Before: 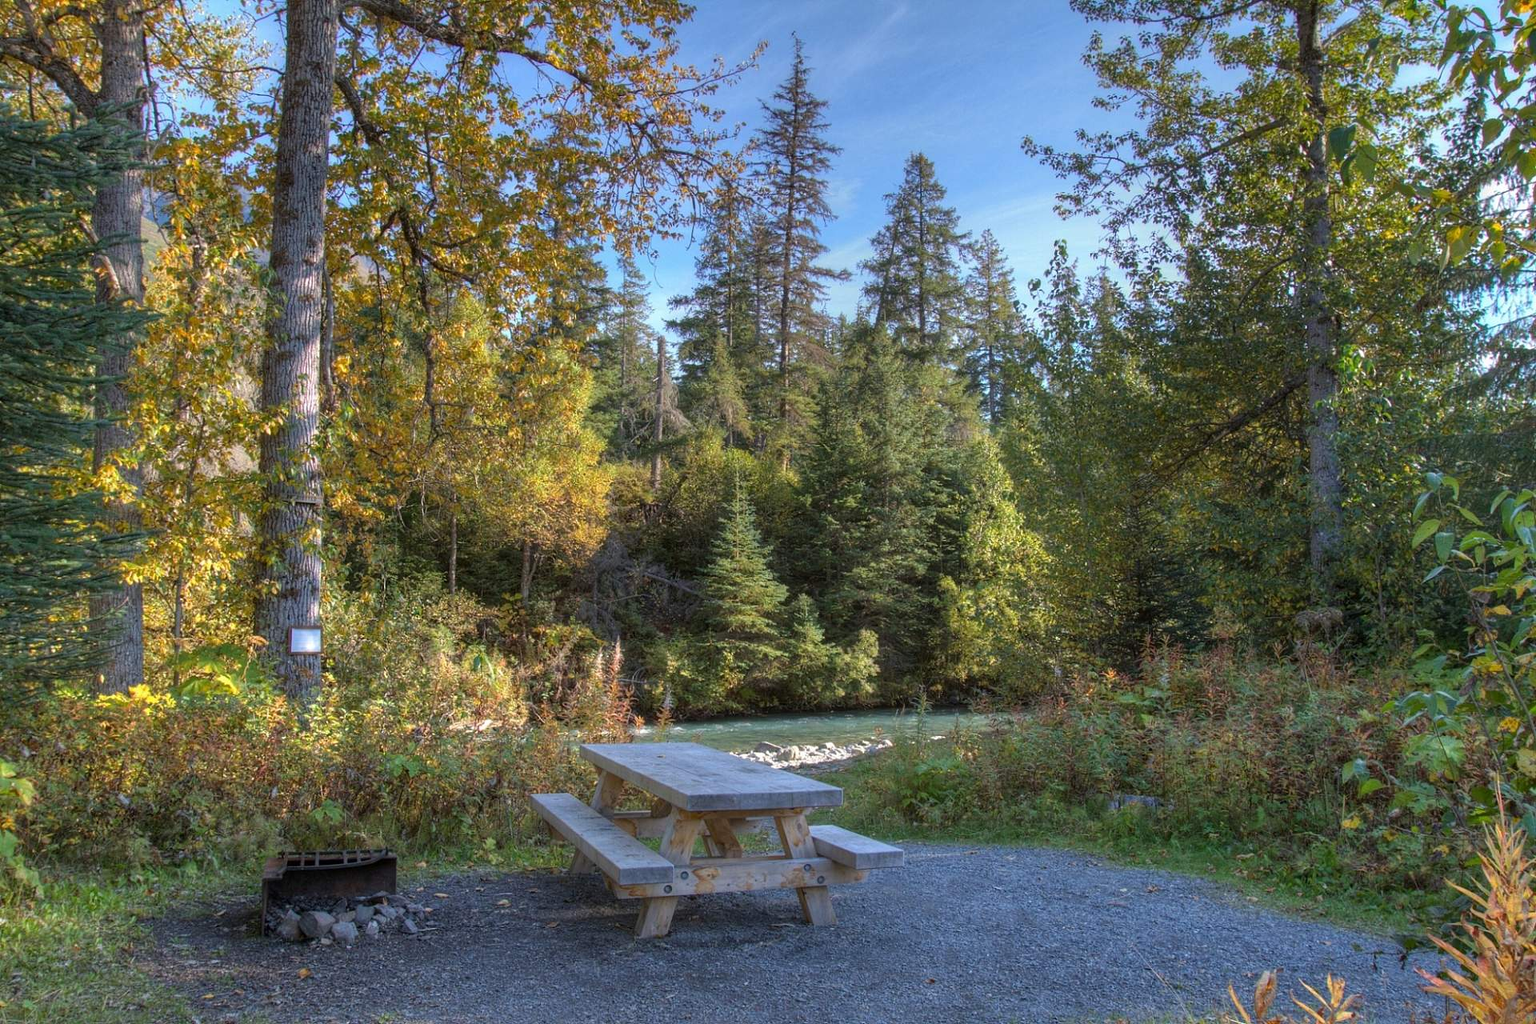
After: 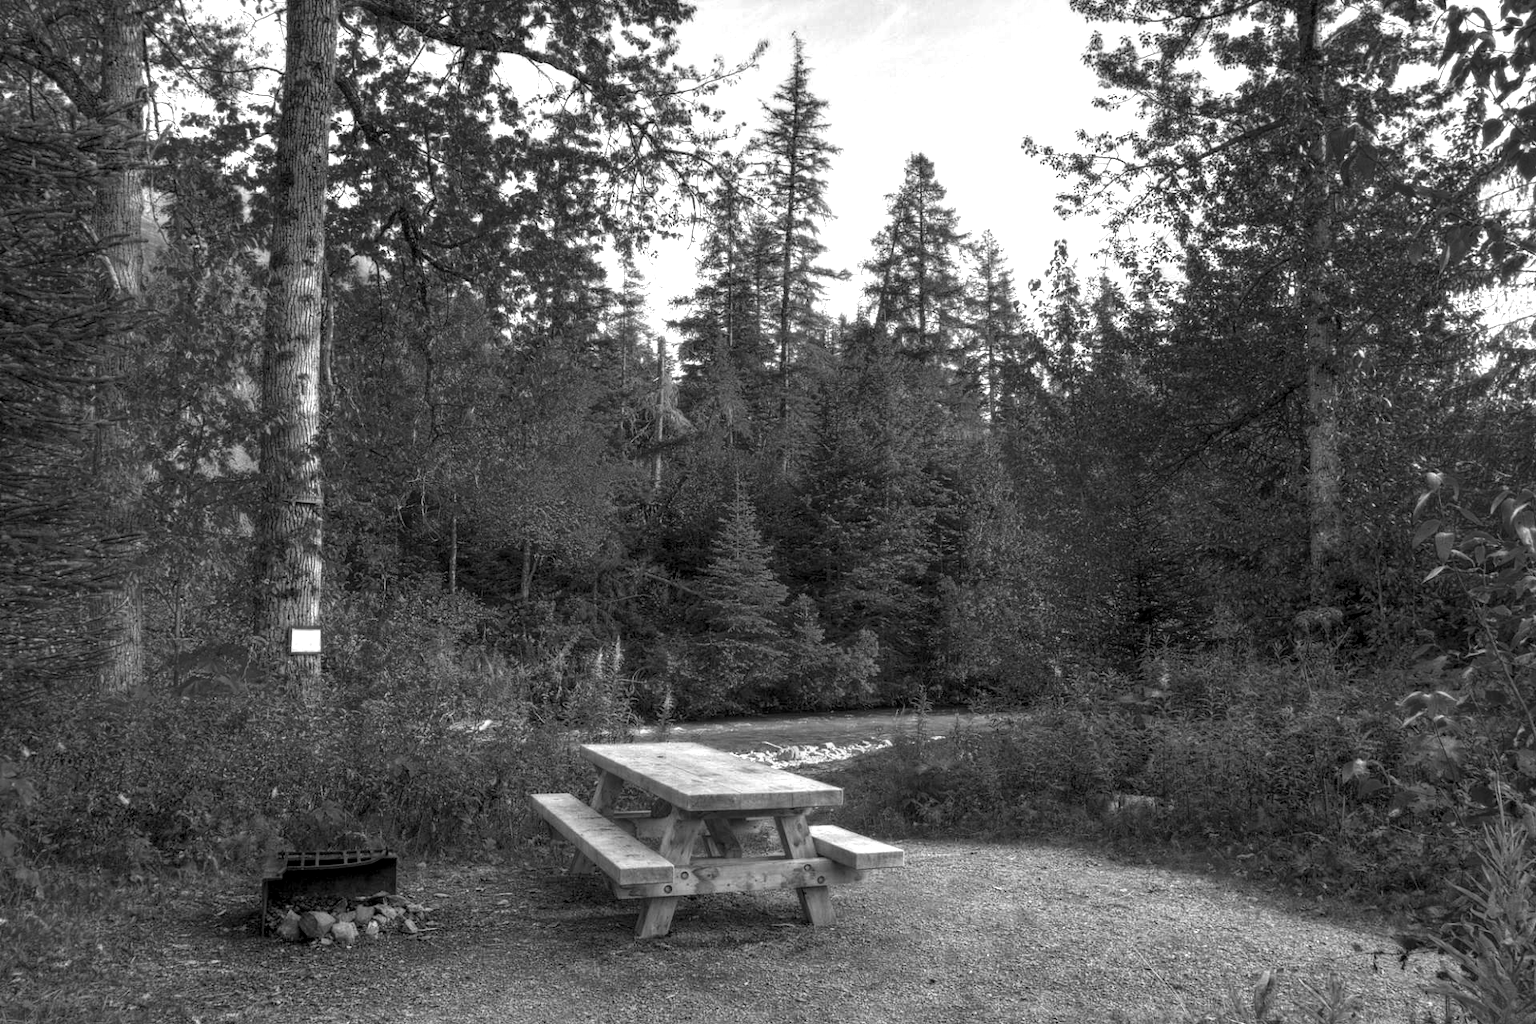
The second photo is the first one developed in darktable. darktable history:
color zones: curves: ch0 [(0.287, 0.048) (0.493, 0.484) (0.737, 0.816)]; ch1 [(0, 0) (0.143, 0) (0.286, 0) (0.429, 0) (0.571, 0) (0.714, 0) (0.857, 0)]
local contrast: on, module defaults
